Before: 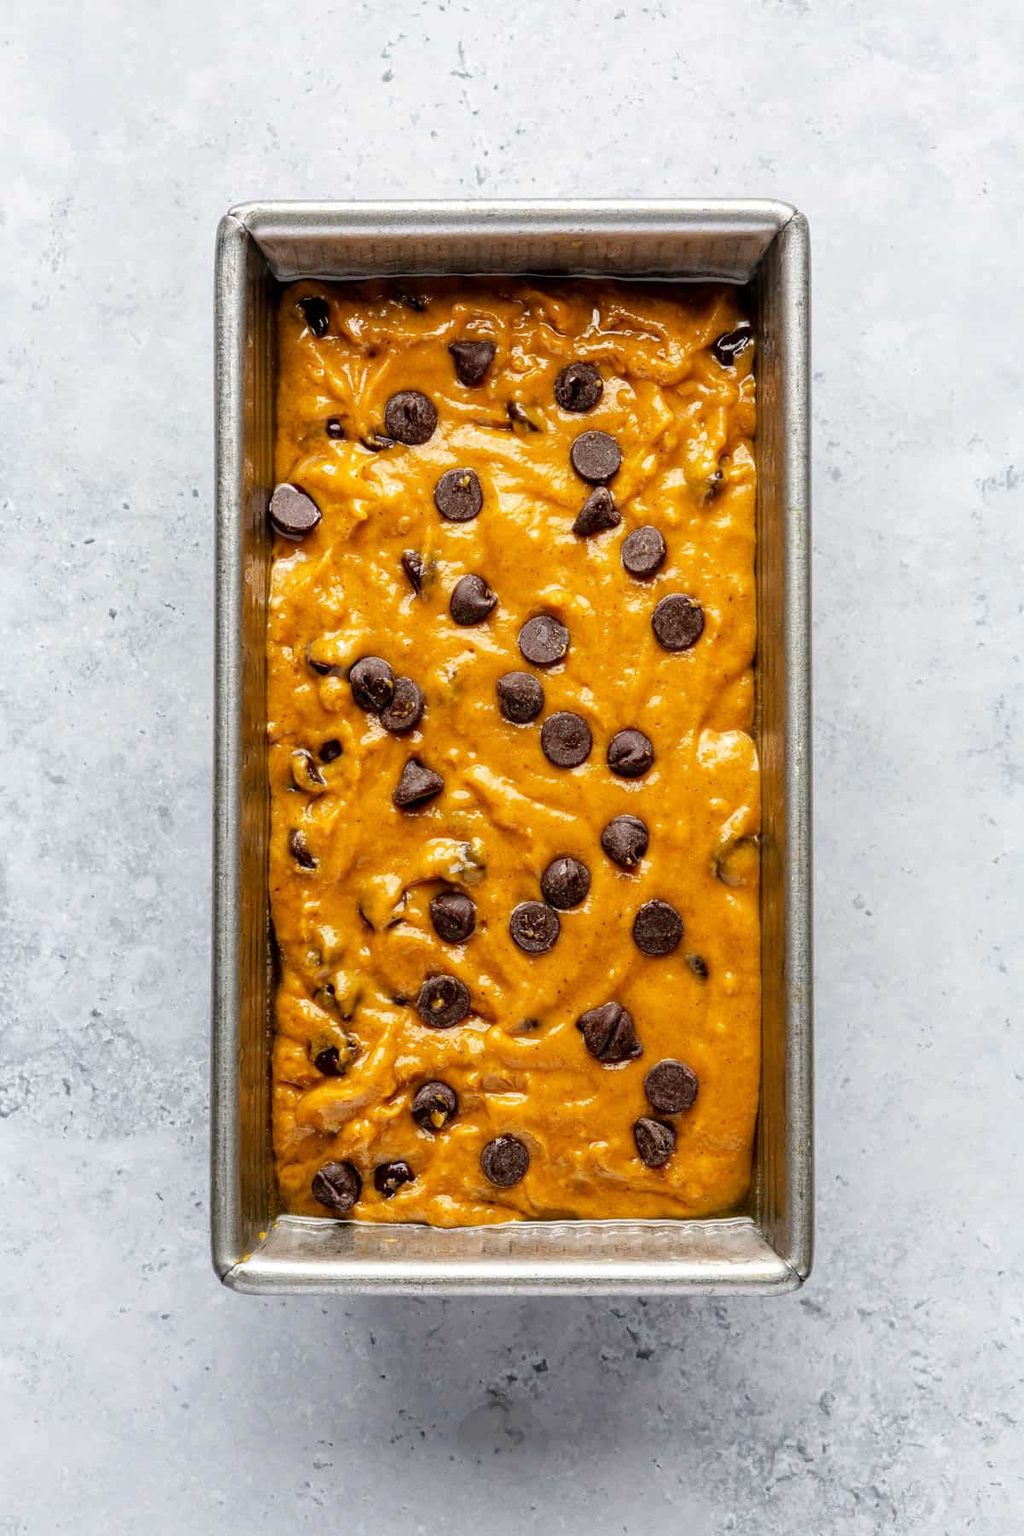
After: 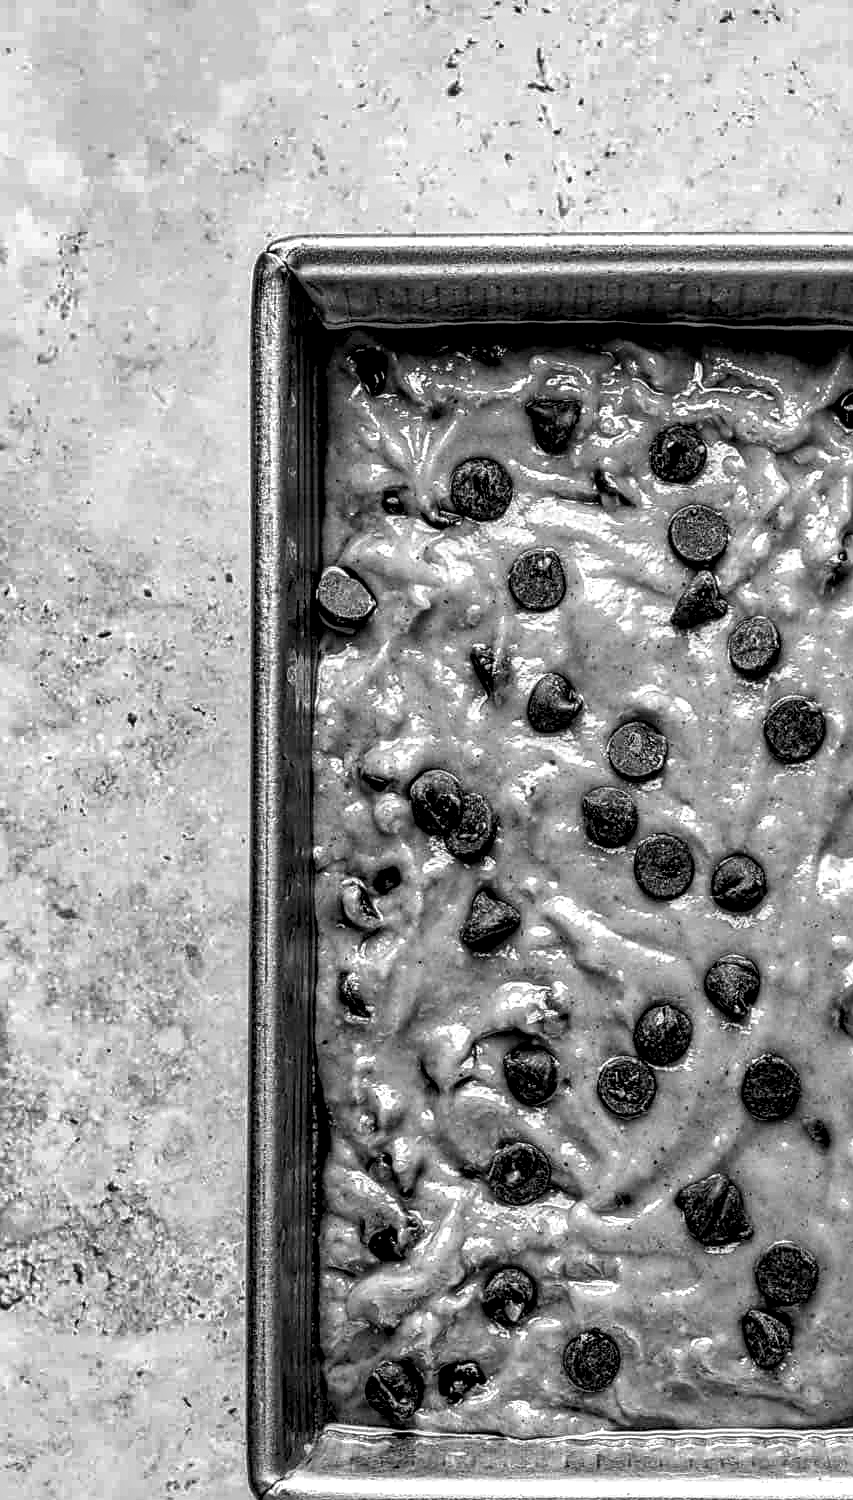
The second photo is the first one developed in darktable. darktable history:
crop: right 28.885%, bottom 16.626%
haze removal: strength 0.29, distance 0.25, compatibility mode true, adaptive false
local contrast: highlights 19%, detail 186%
shadows and highlights: shadows 60, highlights -60.23, soften with gaussian
color correction: highlights a* 0.003, highlights b* -0.283
monochrome: on, module defaults
sharpen: on, module defaults
